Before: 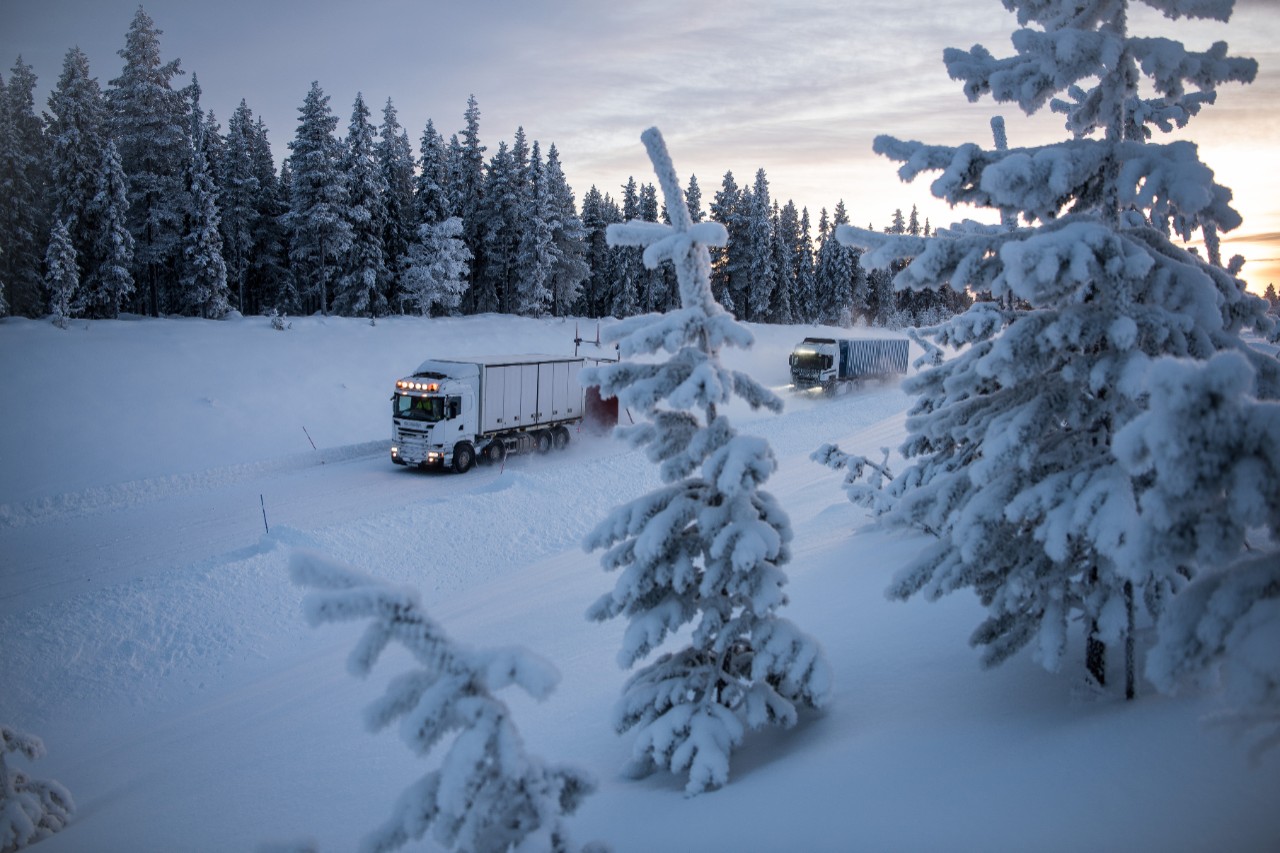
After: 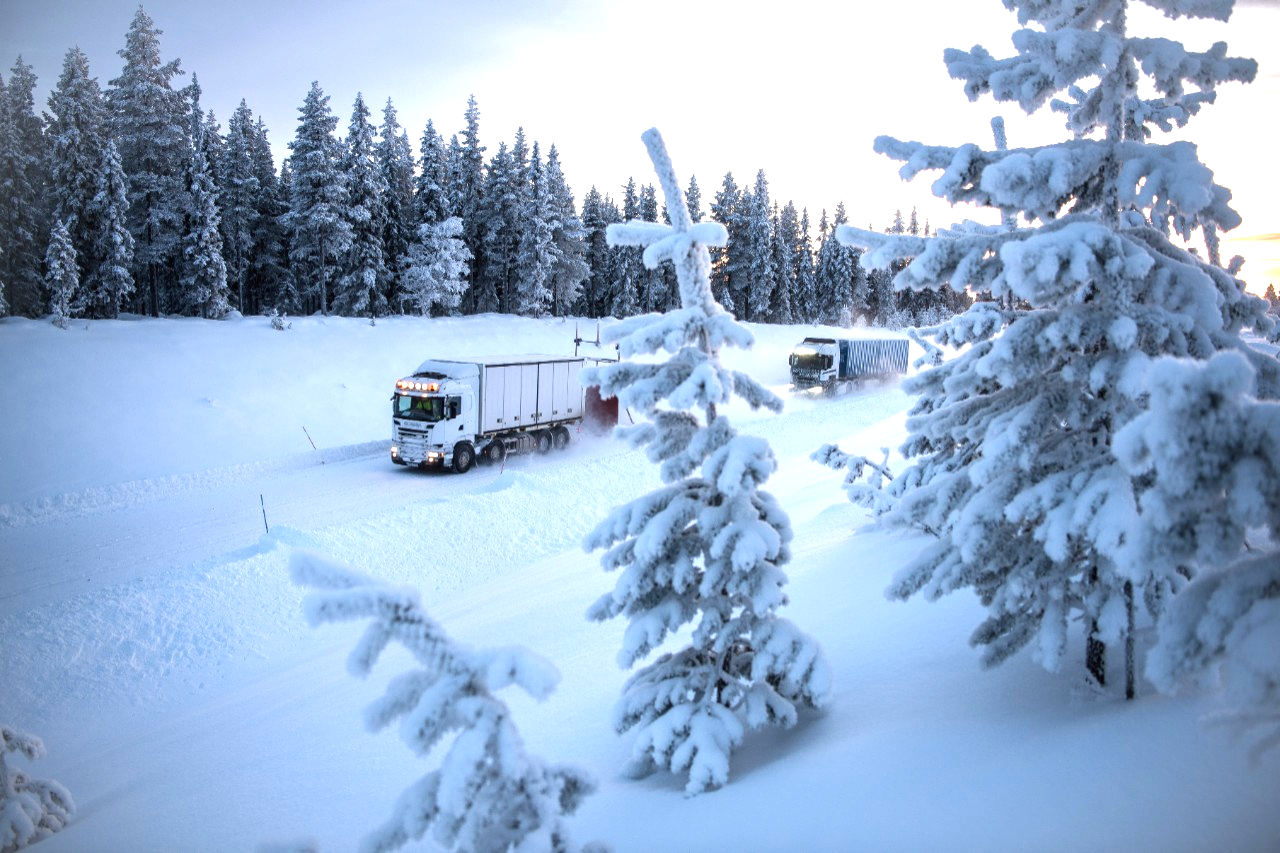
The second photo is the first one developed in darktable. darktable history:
color calibration: gray › normalize channels true, illuminant same as pipeline (D50), adaptation none (bypass), x 0.333, y 0.334, temperature 5004.17 K, gamut compression 0.003
exposure: black level correction 0, exposure 1.2 EV, compensate highlight preservation false
